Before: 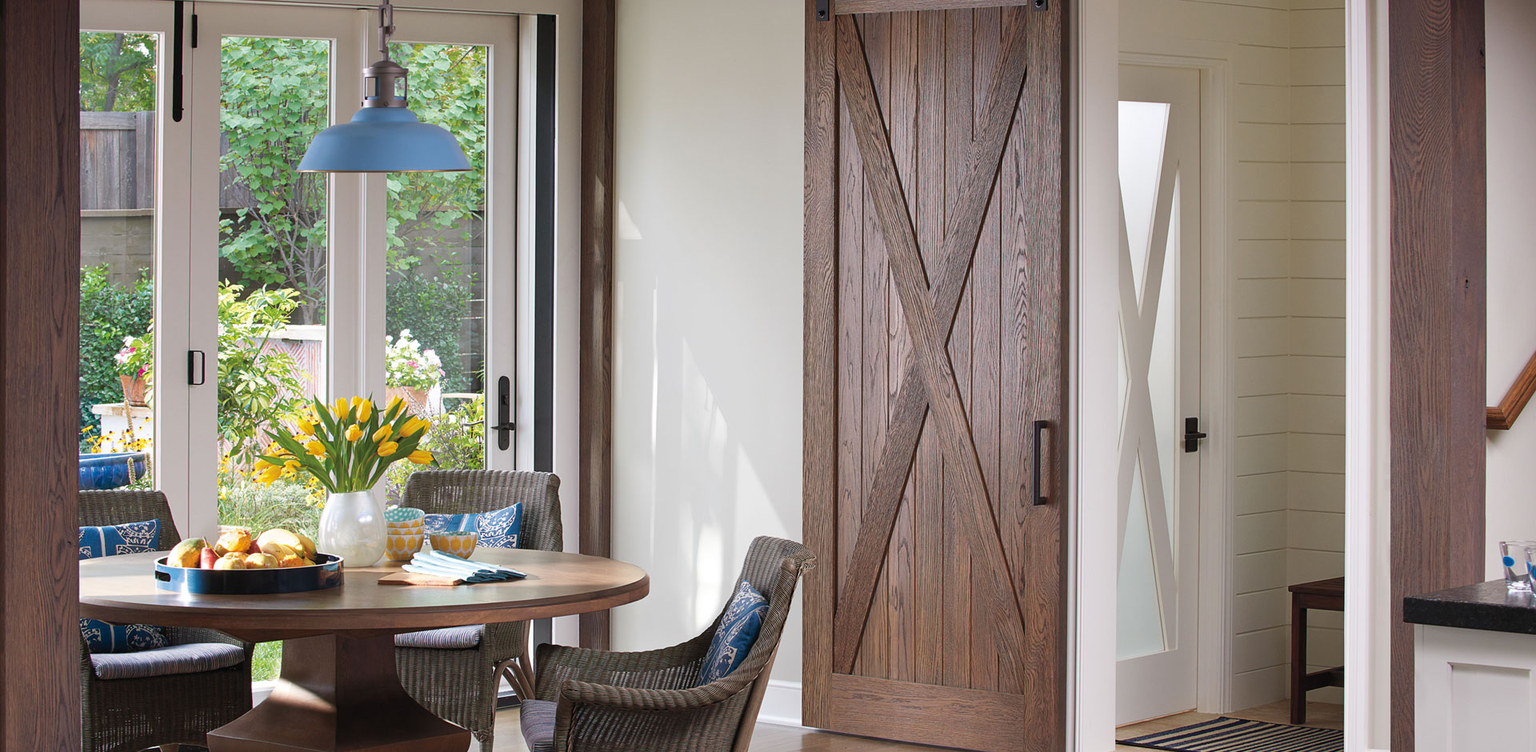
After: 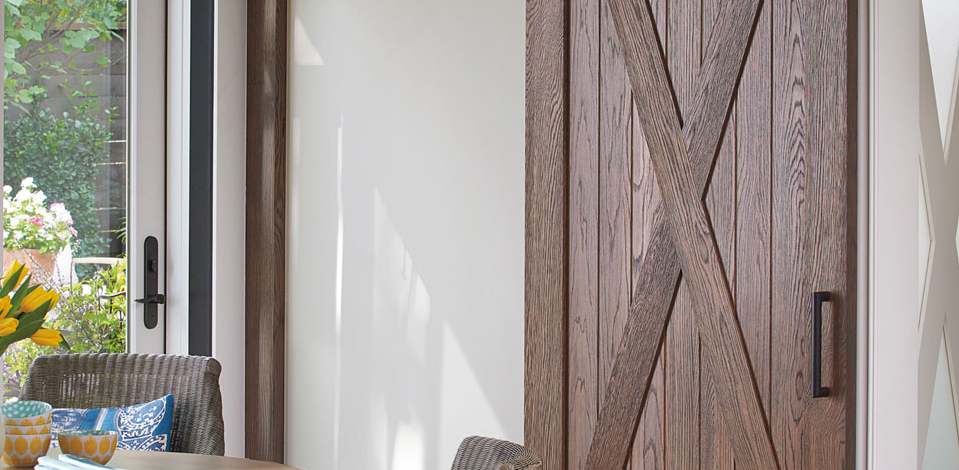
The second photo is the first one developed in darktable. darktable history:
crop: left 25%, top 25%, right 25%, bottom 25%
shadows and highlights: shadows 25, highlights -25
